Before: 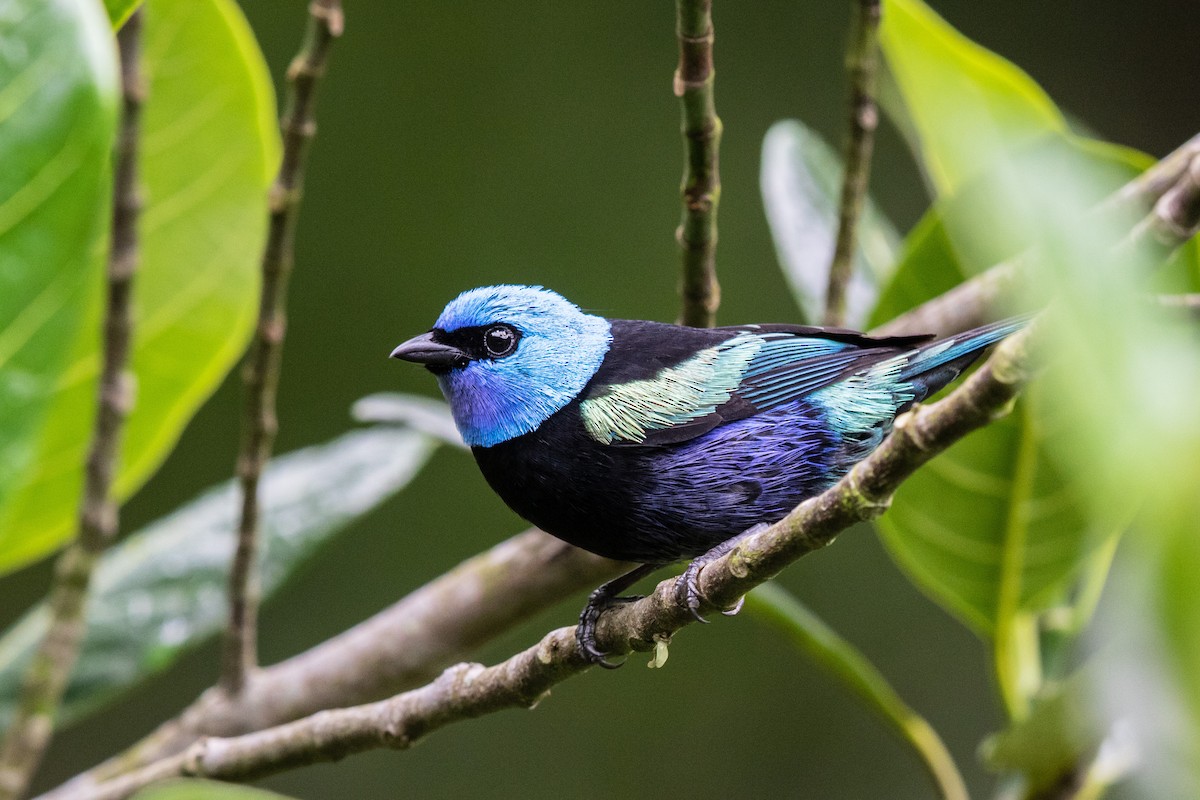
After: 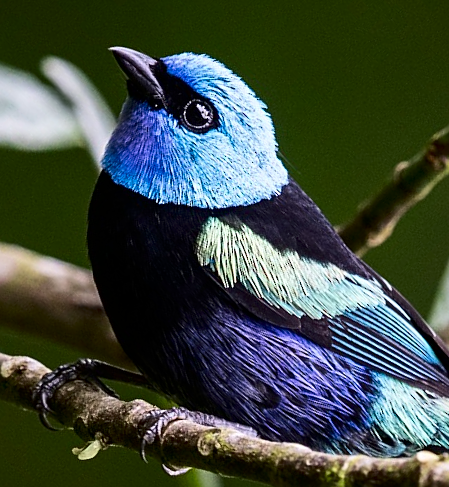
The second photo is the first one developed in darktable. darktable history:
sharpen: on, module defaults
contrast brightness saturation: contrast 0.199, brightness -0.113, saturation 0.102
exposure: compensate highlight preservation false
crop and rotate: angle -45.1°, top 16.546%, right 0.81%, bottom 11.685%
